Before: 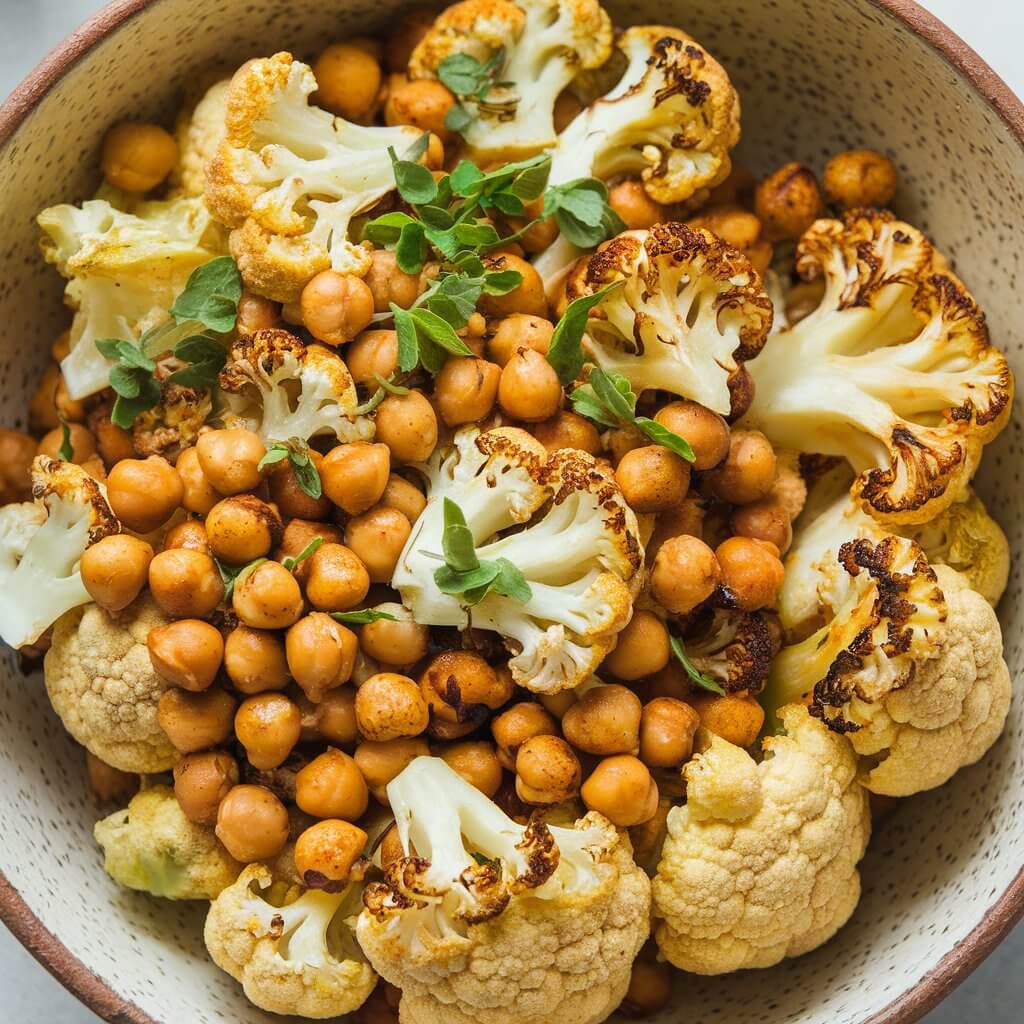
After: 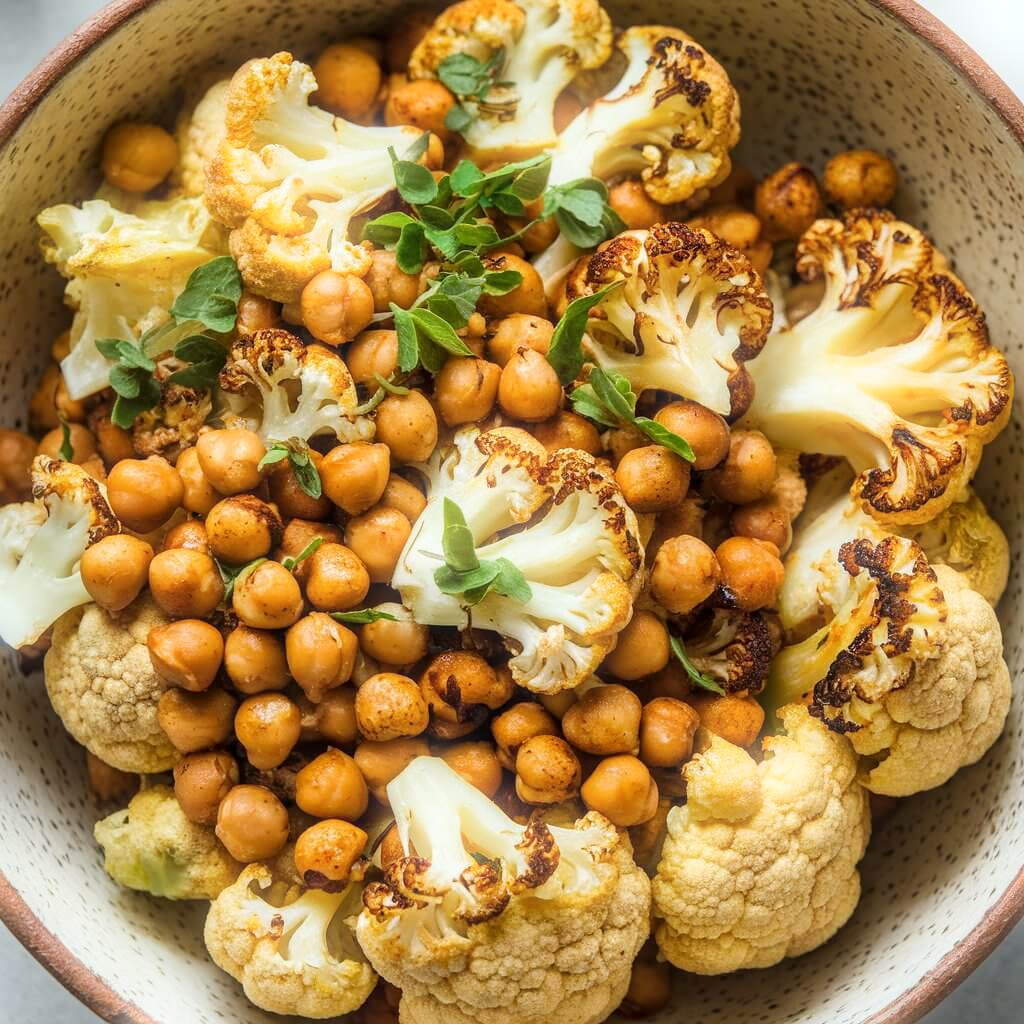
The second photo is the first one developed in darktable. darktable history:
bloom: size 5%, threshold 95%, strength 15%
local contrast: on, module defaults
